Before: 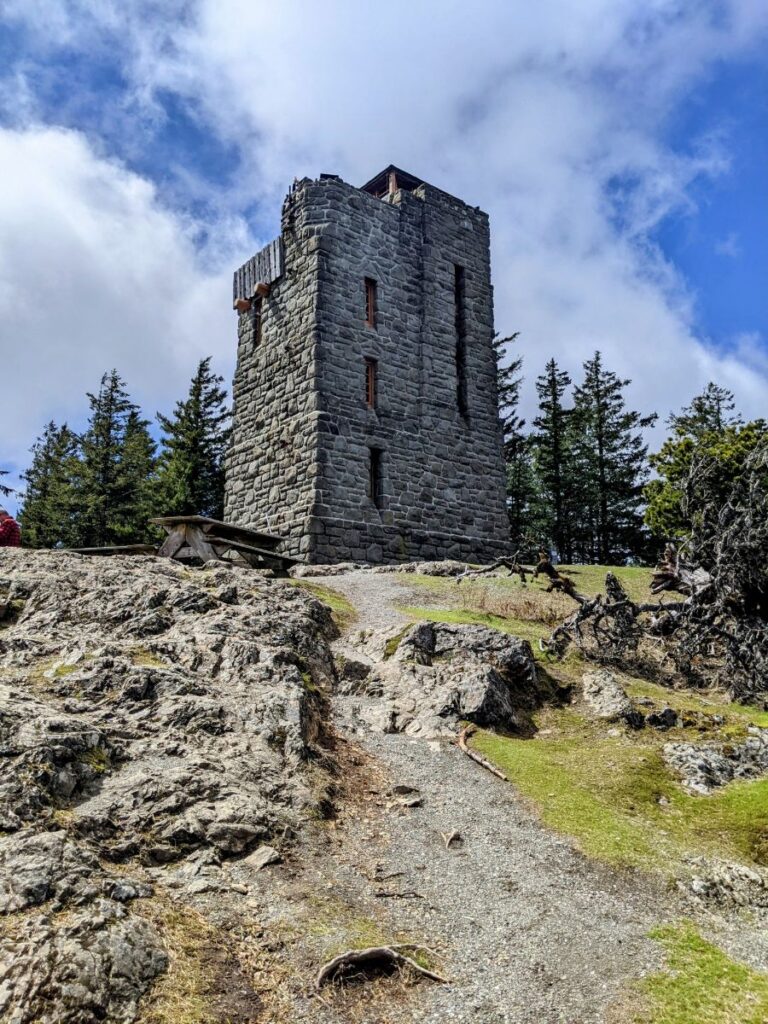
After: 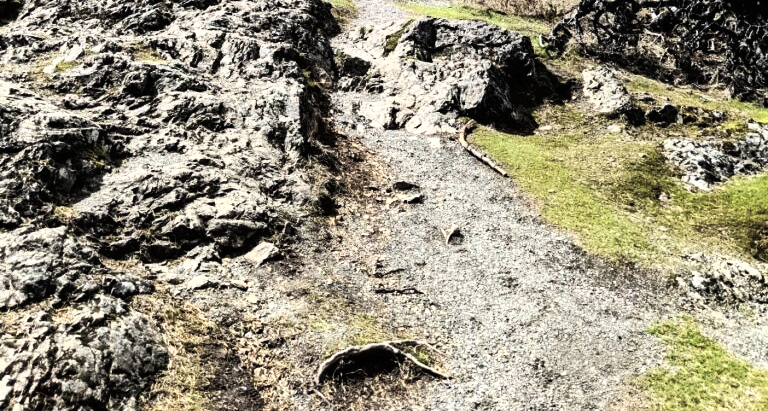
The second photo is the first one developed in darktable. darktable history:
tone equalizer: -8 EV -0.425 EV, -7 EV -0.422 EV, -6 EV -0.35 EV, -5 EV -0.241 EV, -3 EV 0.224 EV, -2 EV 0.336 EV, -1 EV 0.388 EV, +0 EV 0.412 EV
crop and rotate: top 59.082%, bottom 0.759%
tone curve: curves: ch0 [(0, 0) (0.003, 0.007) (0.011, 0.009) (0.025, 0.01) (0.044, 0.012) (0.069, 0.013) (0.1, 0.014) (0.136, 0.021) (0.177, 0.038) (0.224, 0.06) (0.277, 0.099) (0.335, 0.16) (0.399, 0.227) (0.468, 0.329) (0.543, 0.45) (0.623, 0.594) (0.709, 0.756) (0.801, 0.868) (0.898, 0.971) (1, 1)], color space Lab, linked channels
color correction: highlights b* 0.019, saturation 0.789
